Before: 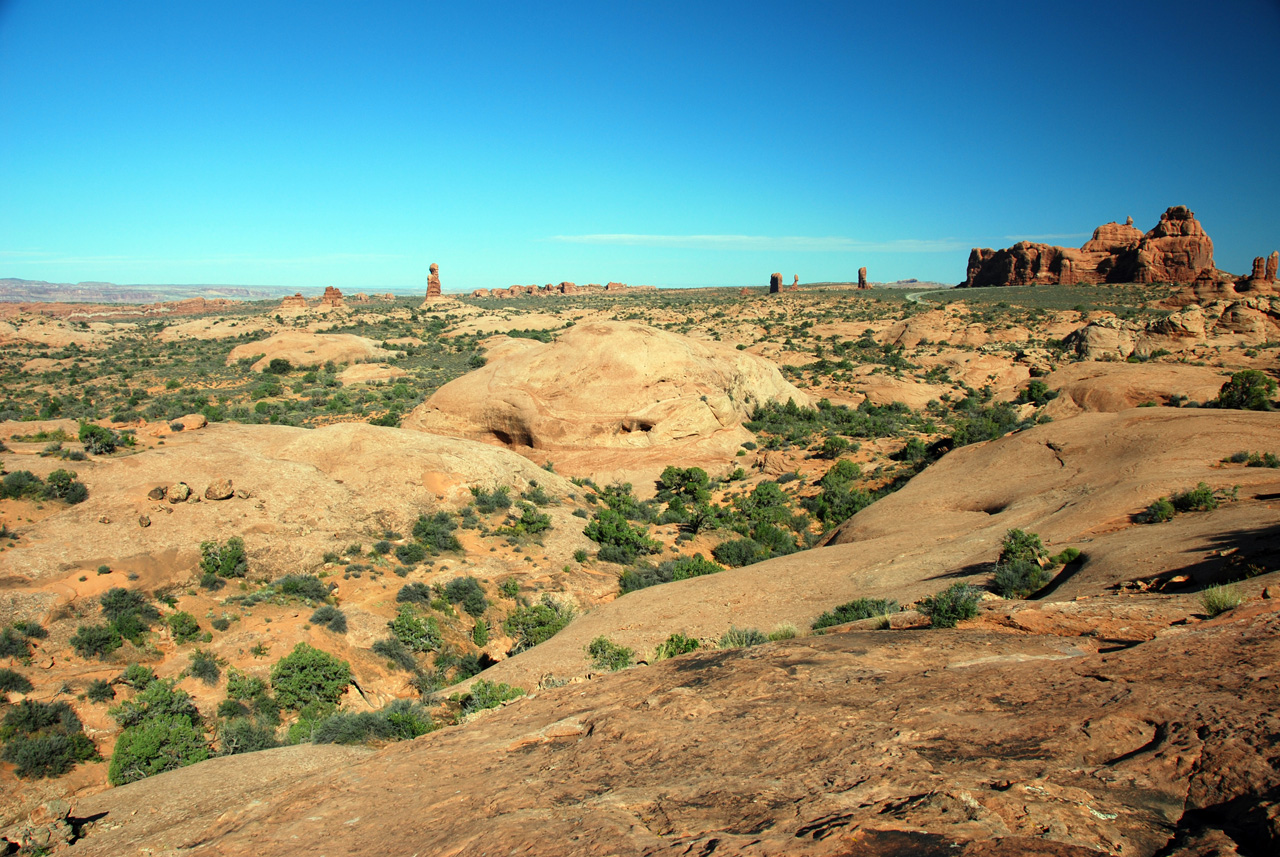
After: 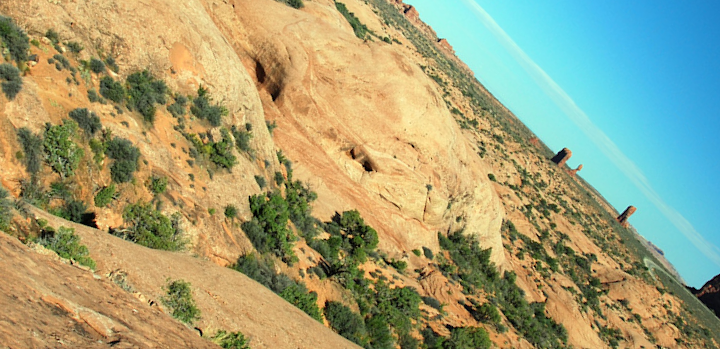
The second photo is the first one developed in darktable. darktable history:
exposure: compensate highlight preservation false
crop and rotate: angle -44.98°, top 16.45%, right 0.791%, bottom 11.709%
